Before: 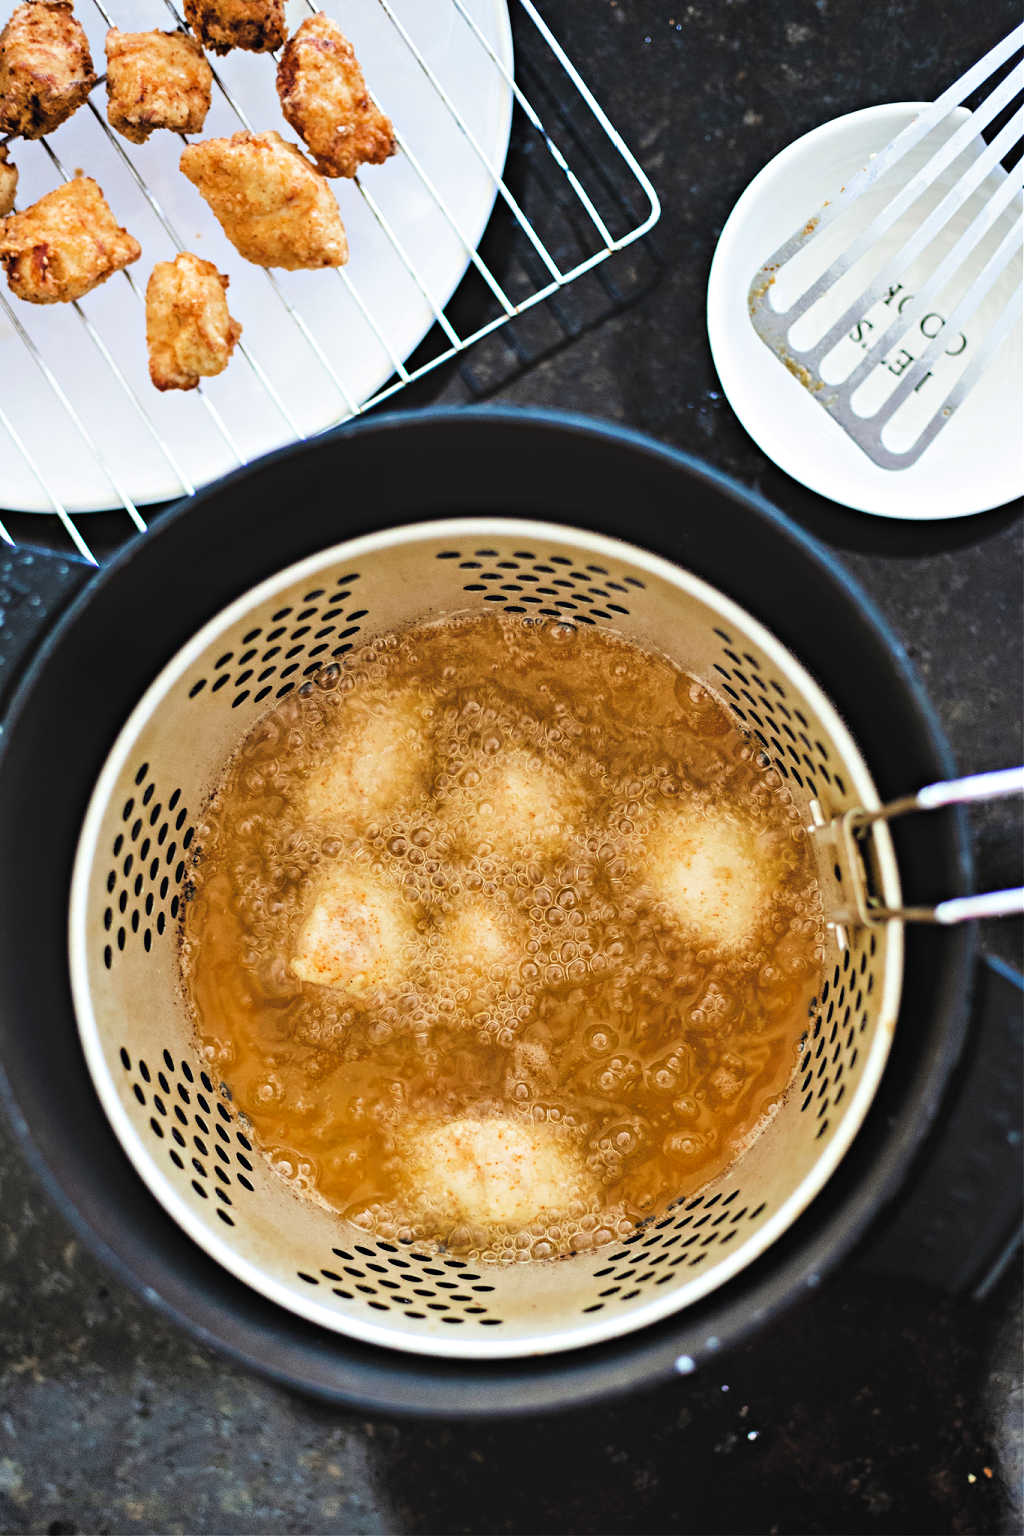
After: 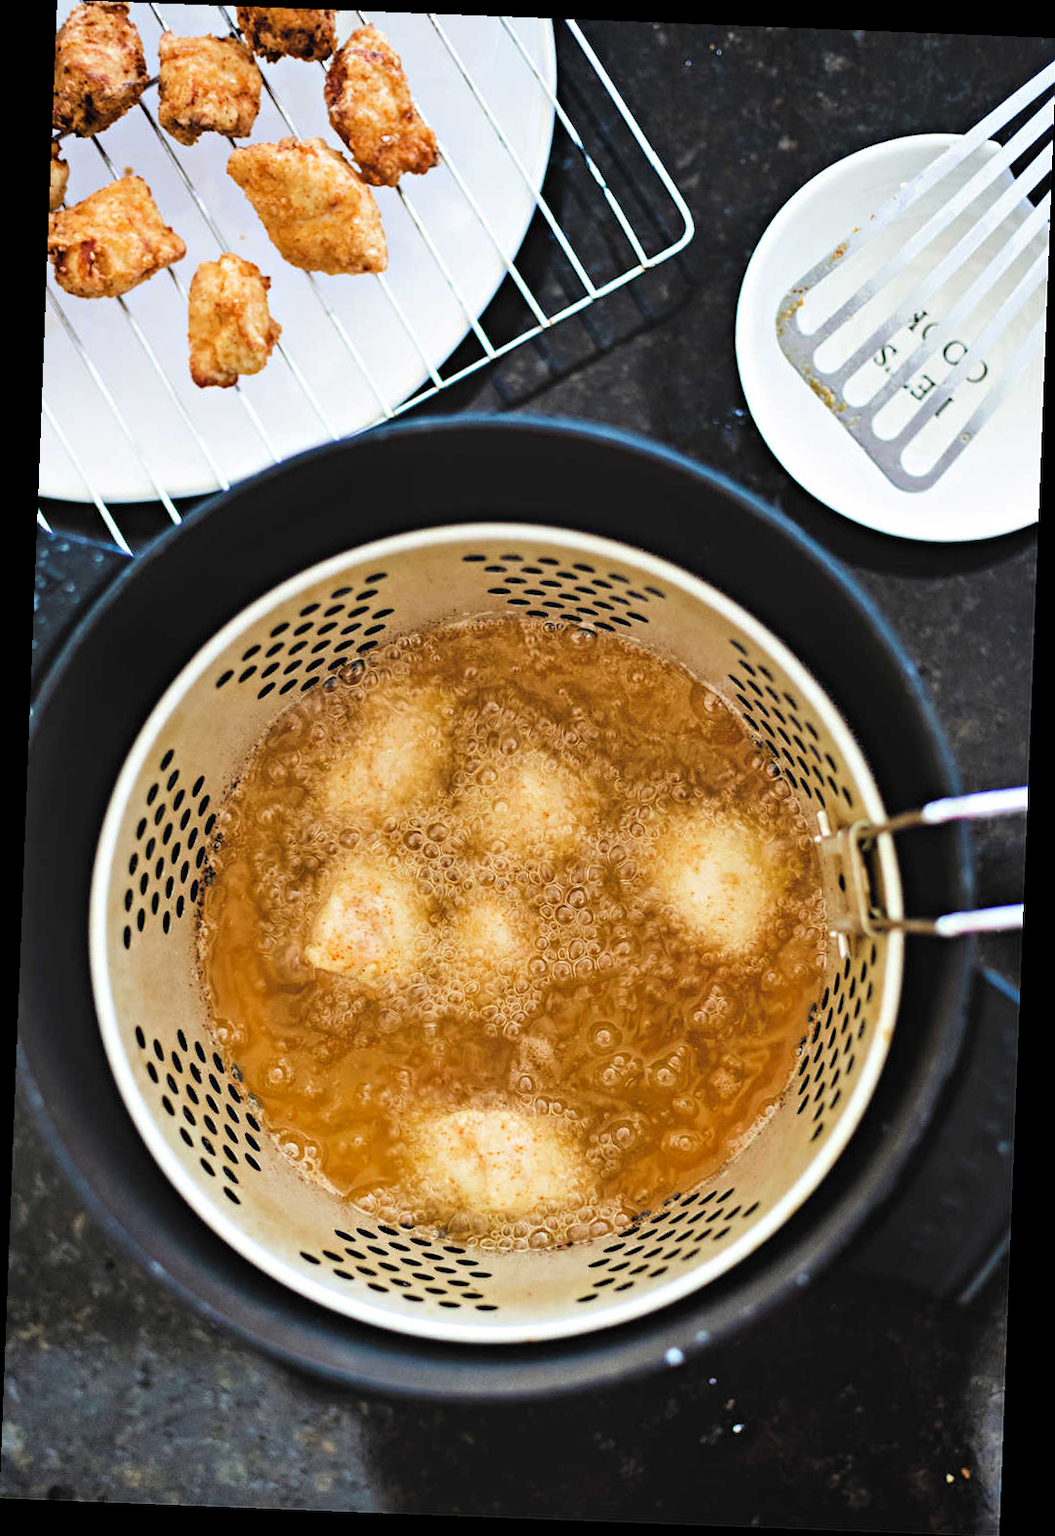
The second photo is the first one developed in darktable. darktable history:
crop and rotate: angle -2.22°
